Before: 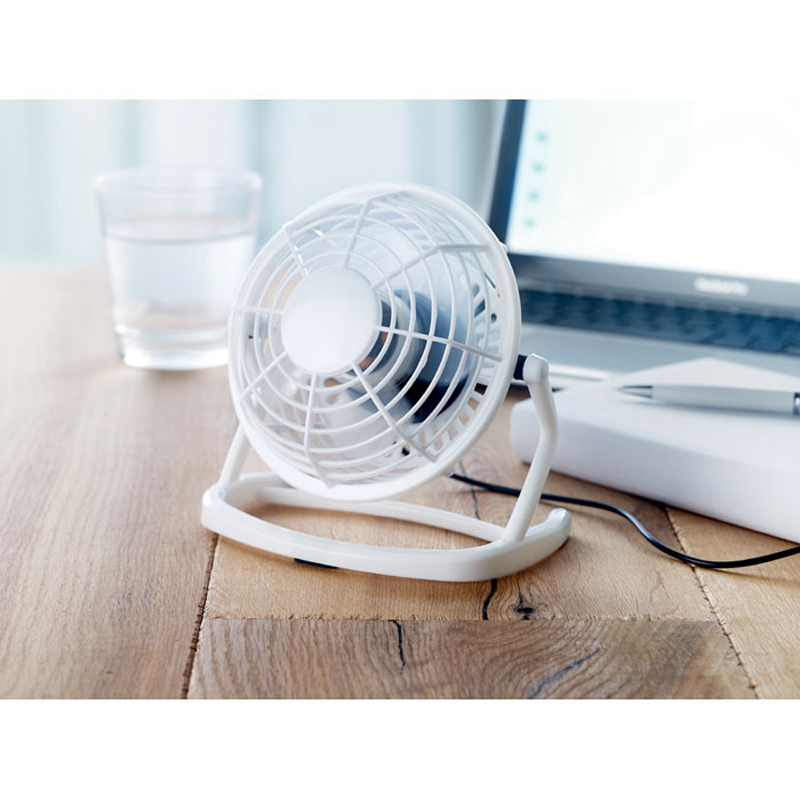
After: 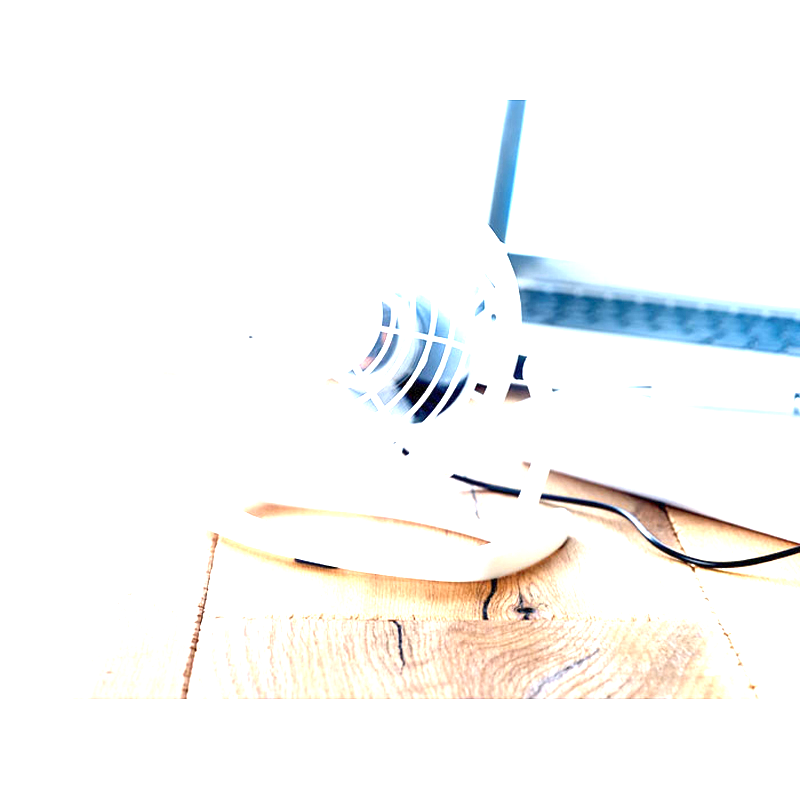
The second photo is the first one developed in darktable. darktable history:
exposure: exposure 2.247 EV, compensate exposure bias true, compensate highlight preservation false
